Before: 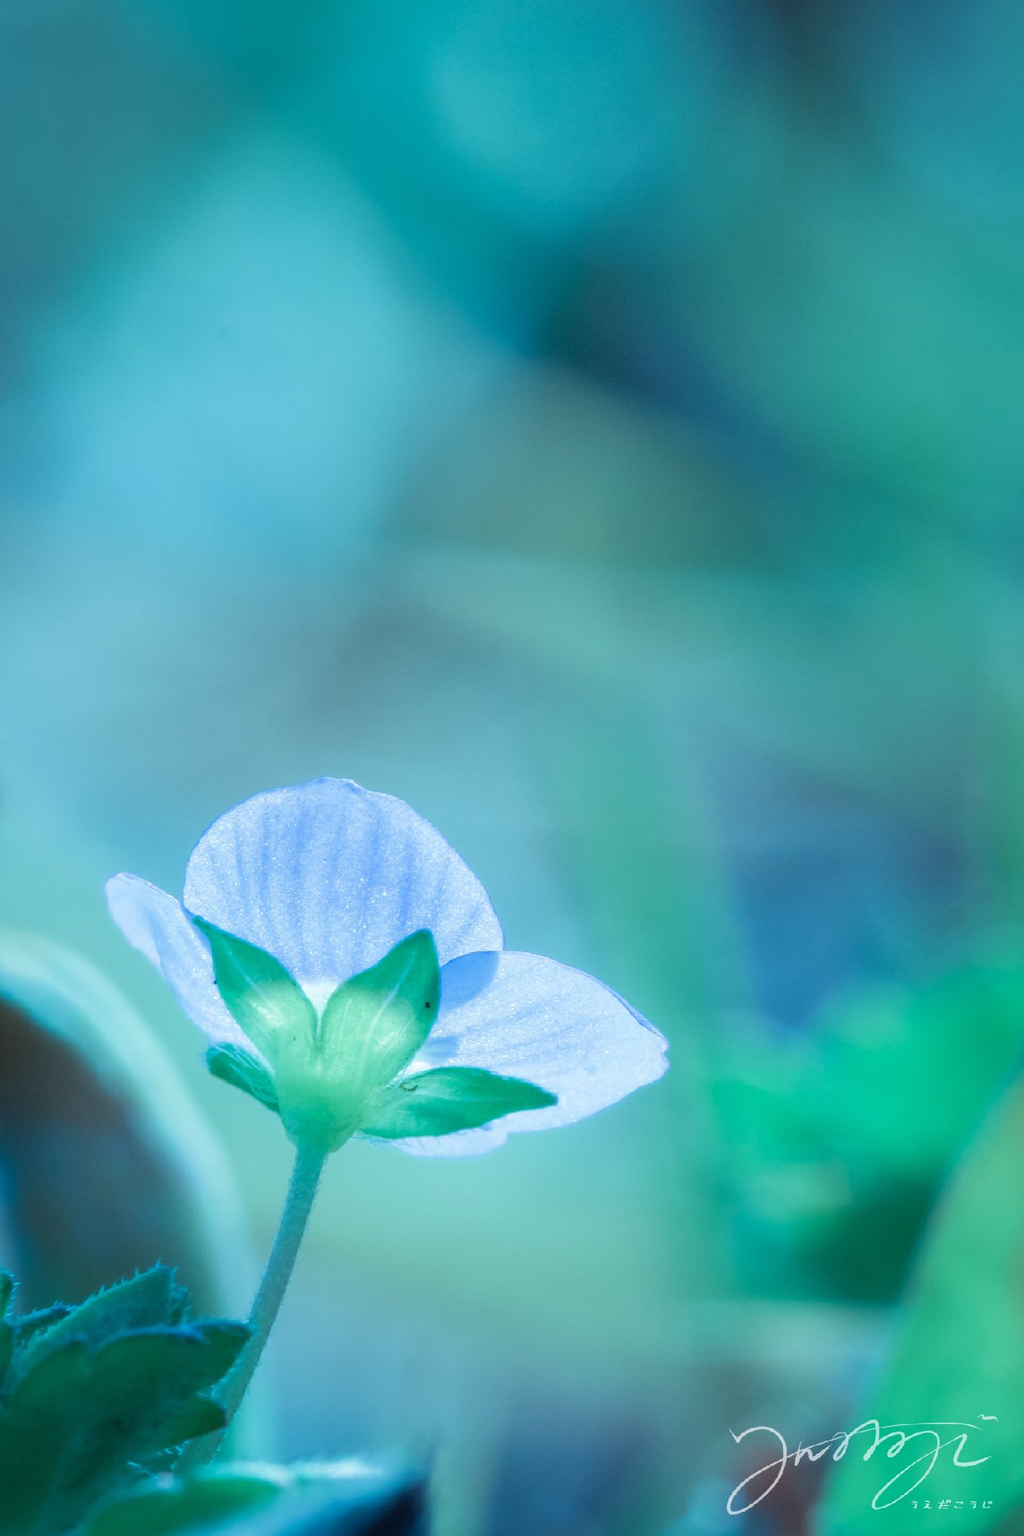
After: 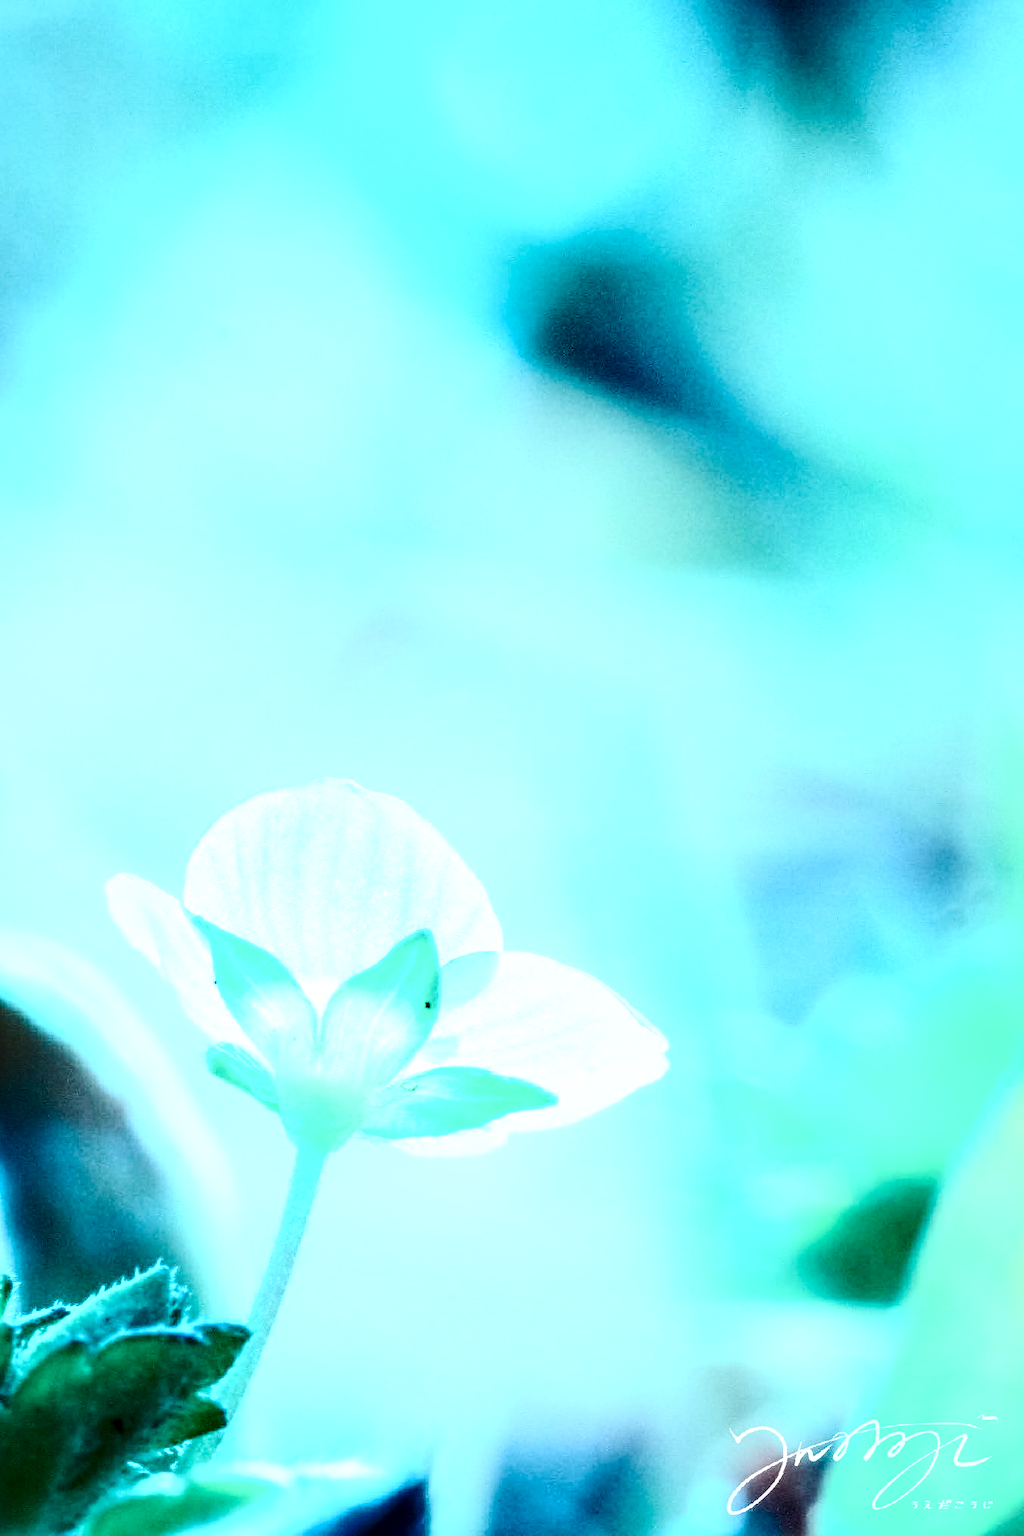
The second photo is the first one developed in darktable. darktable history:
local contrast: highlights 65%, shadows 54%, detail 169%, midtone range 0.514
contrast brightness saturation: contrast 0.62, brightness 0.34, saturation 0.14
base curve: curves: ch0 [(0, 0) (0.032, 0.037) (0.105, 0.228) (0.435, 0.76) (0.856, 0.983) (1, 1)], preserve colors none
exposure: exposure -0.21 EV, compensate highlight preservation false
